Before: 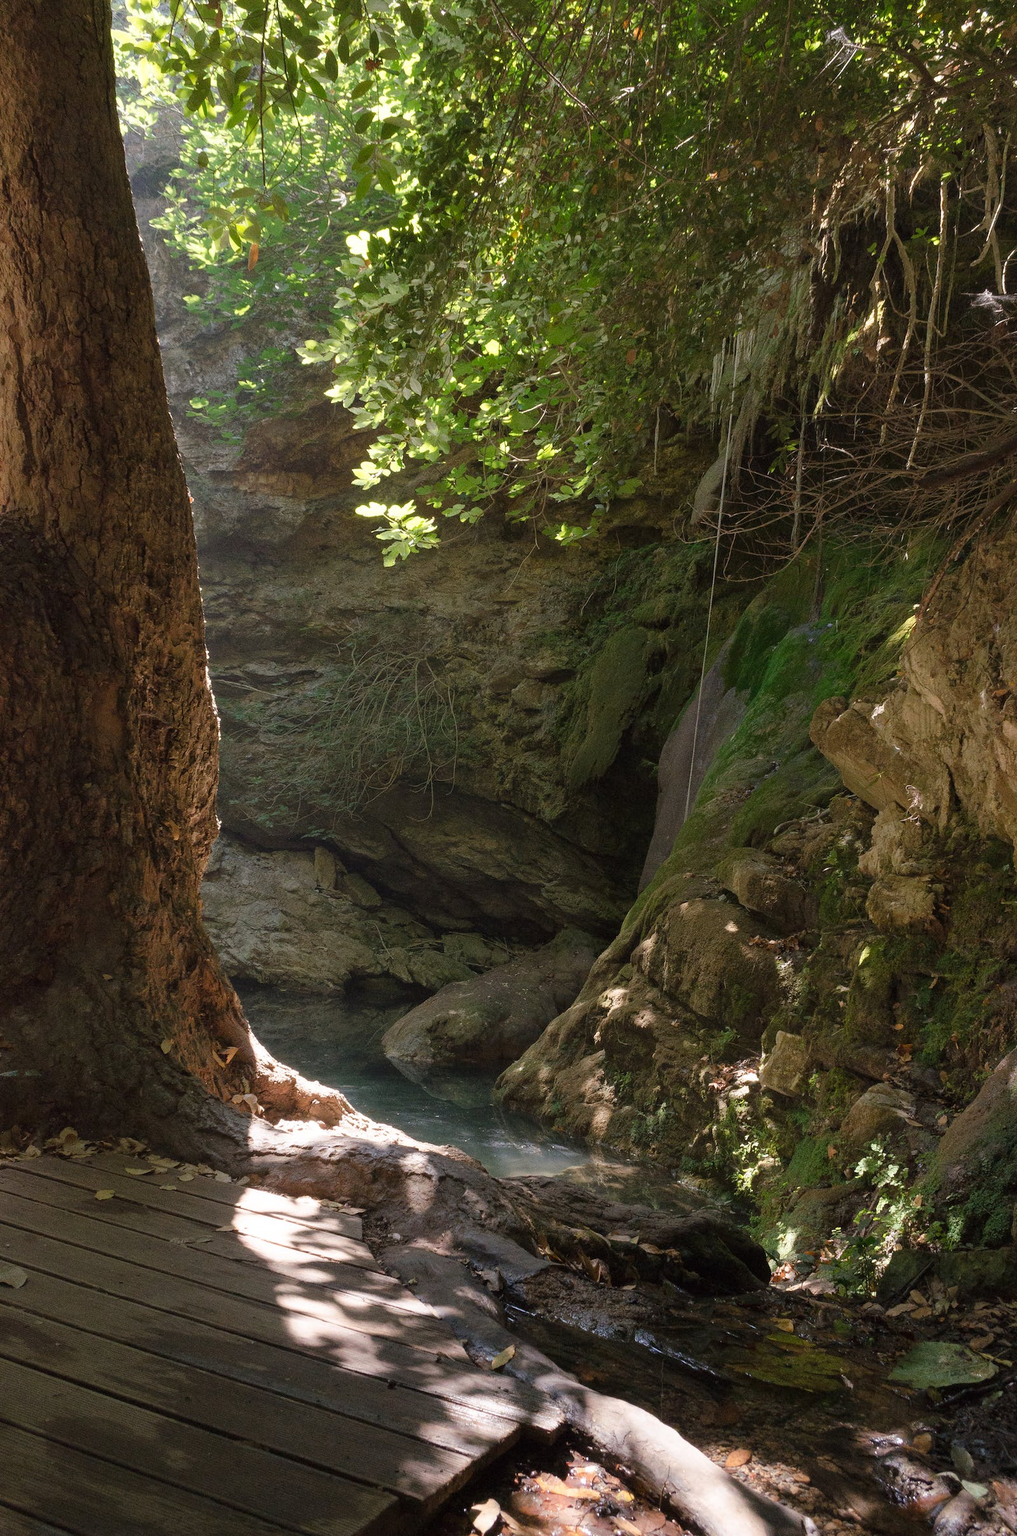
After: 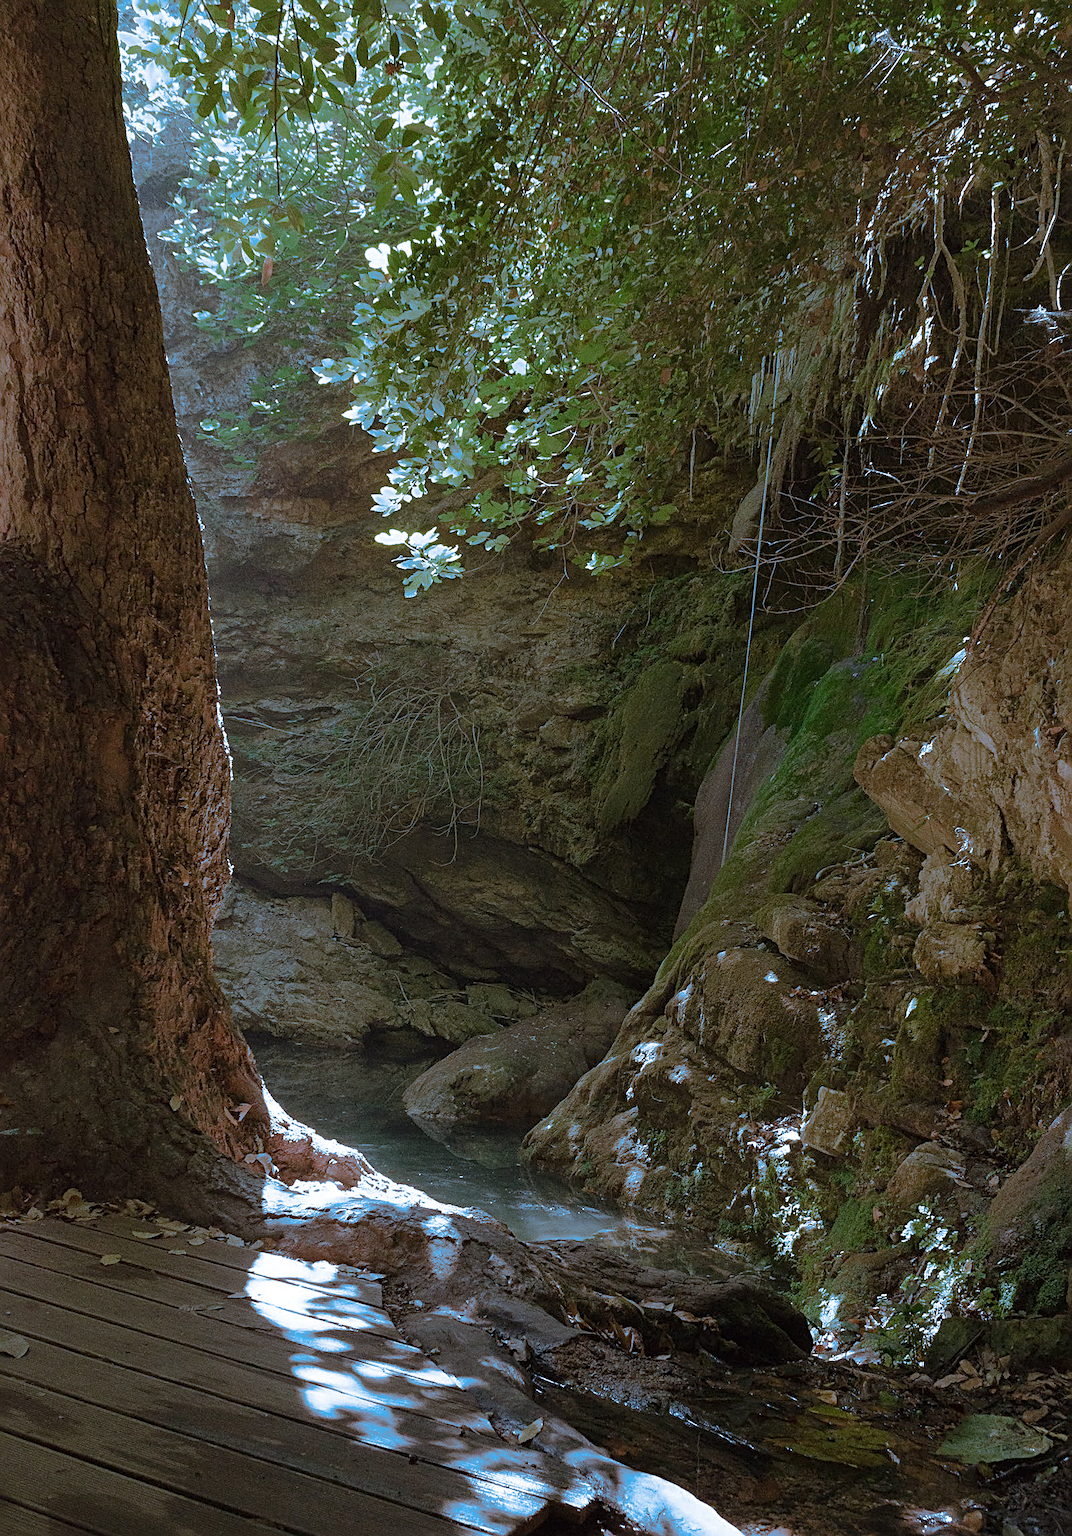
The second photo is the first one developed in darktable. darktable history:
sharpen: radius 2.584, amount 0.688
split-toning: shadows › hue 220°, shadows › saturation 0.64, highlights › hue 220°, highlights › saturation 0.64, balance 0, compress 5.22%
crop and rotate: top 0%, bottom 5.097%
